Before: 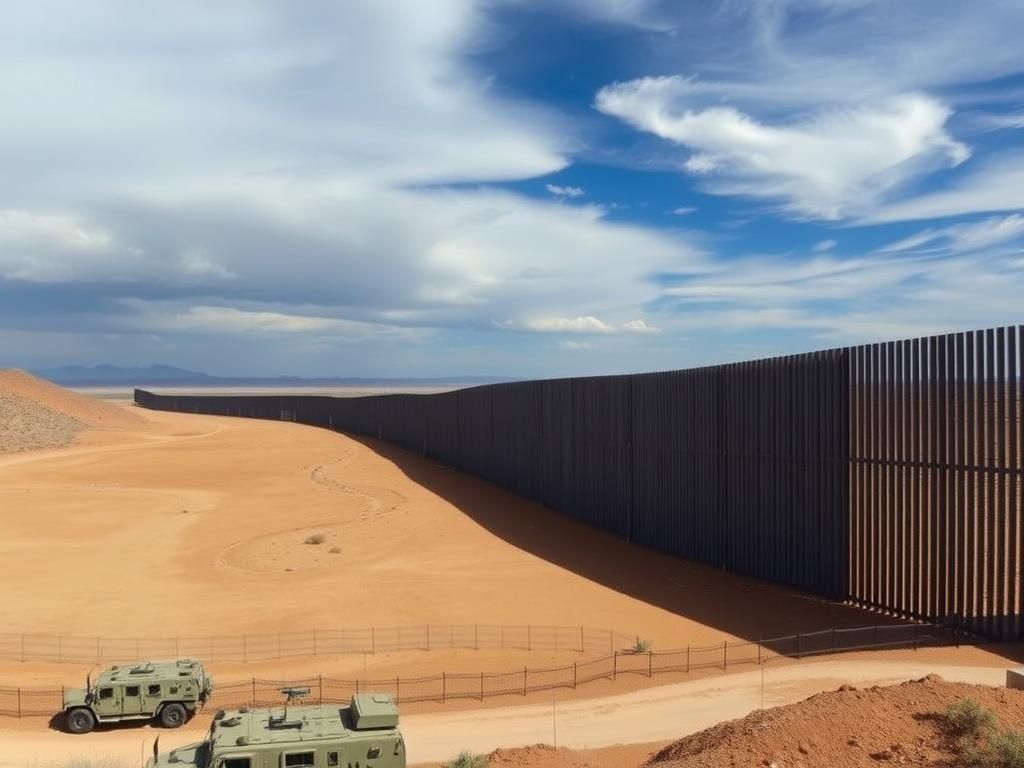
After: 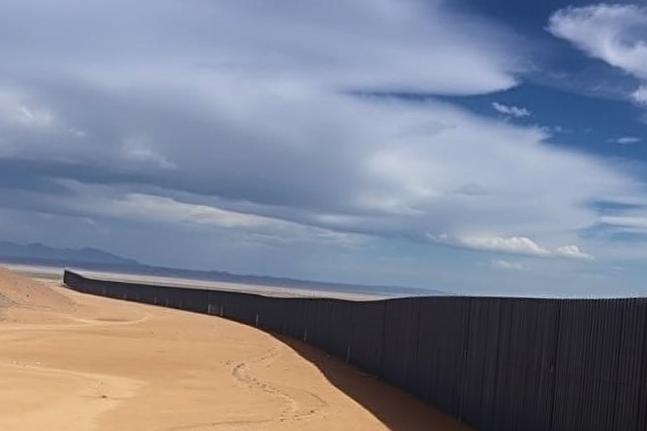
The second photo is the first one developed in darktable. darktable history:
sharpen: radius 3.119
graduated density: hue 238.83°, saturation 50%
crop and rotate: angle -4.99°, left 2.122%, top 6.945%, right 27.566%, bottom 30.519%
contrast brightness saturation: contrast 0.1, saturation -0.3
velvia: on, module defaults
local contrast: detail 110%
